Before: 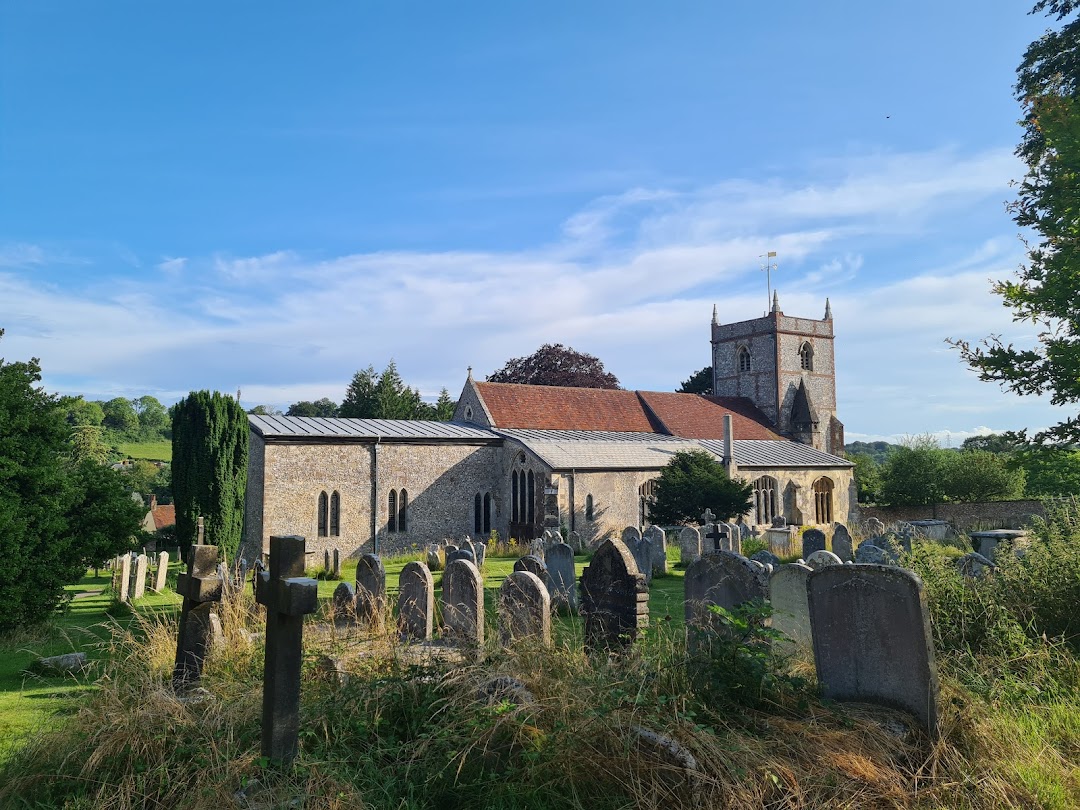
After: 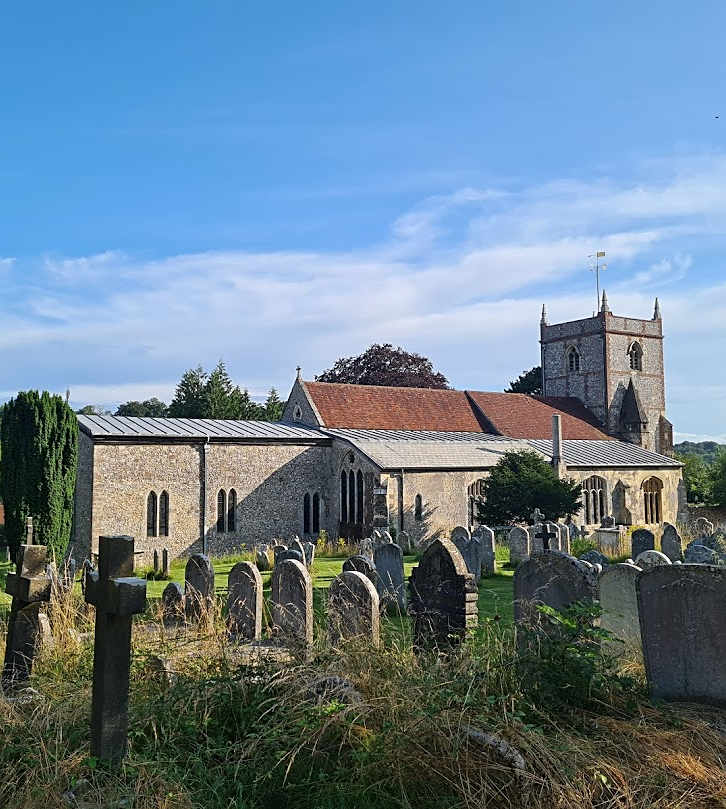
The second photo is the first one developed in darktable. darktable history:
sharpen: on, module defaults
crop and rotate: left 15.887%, right 16.871%
